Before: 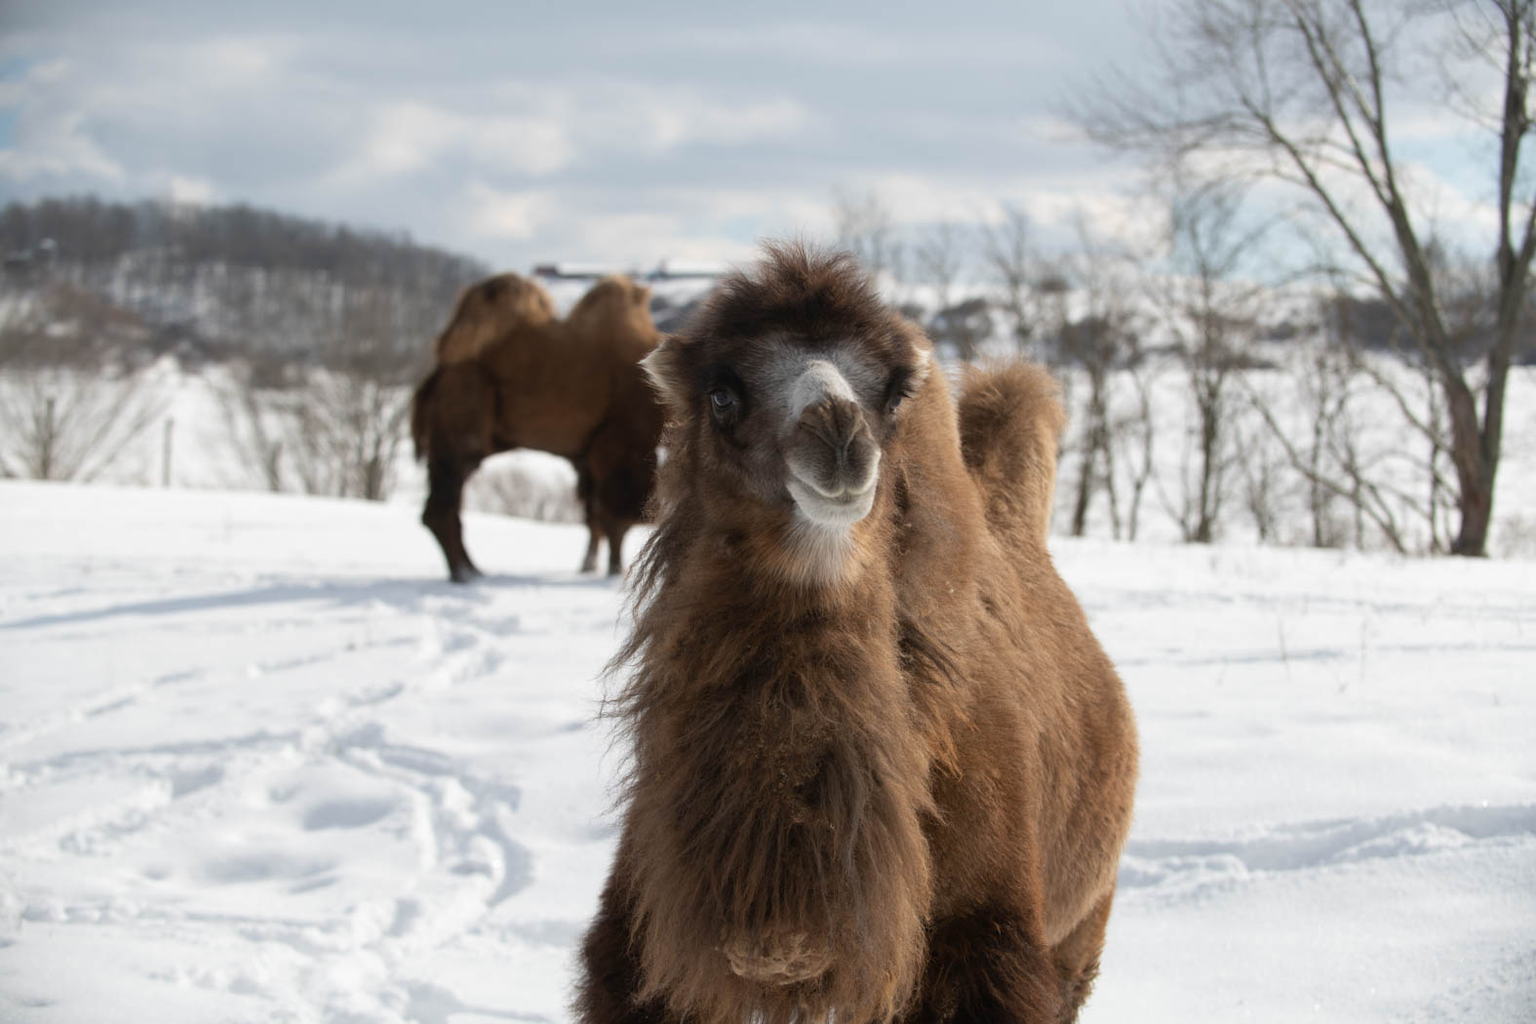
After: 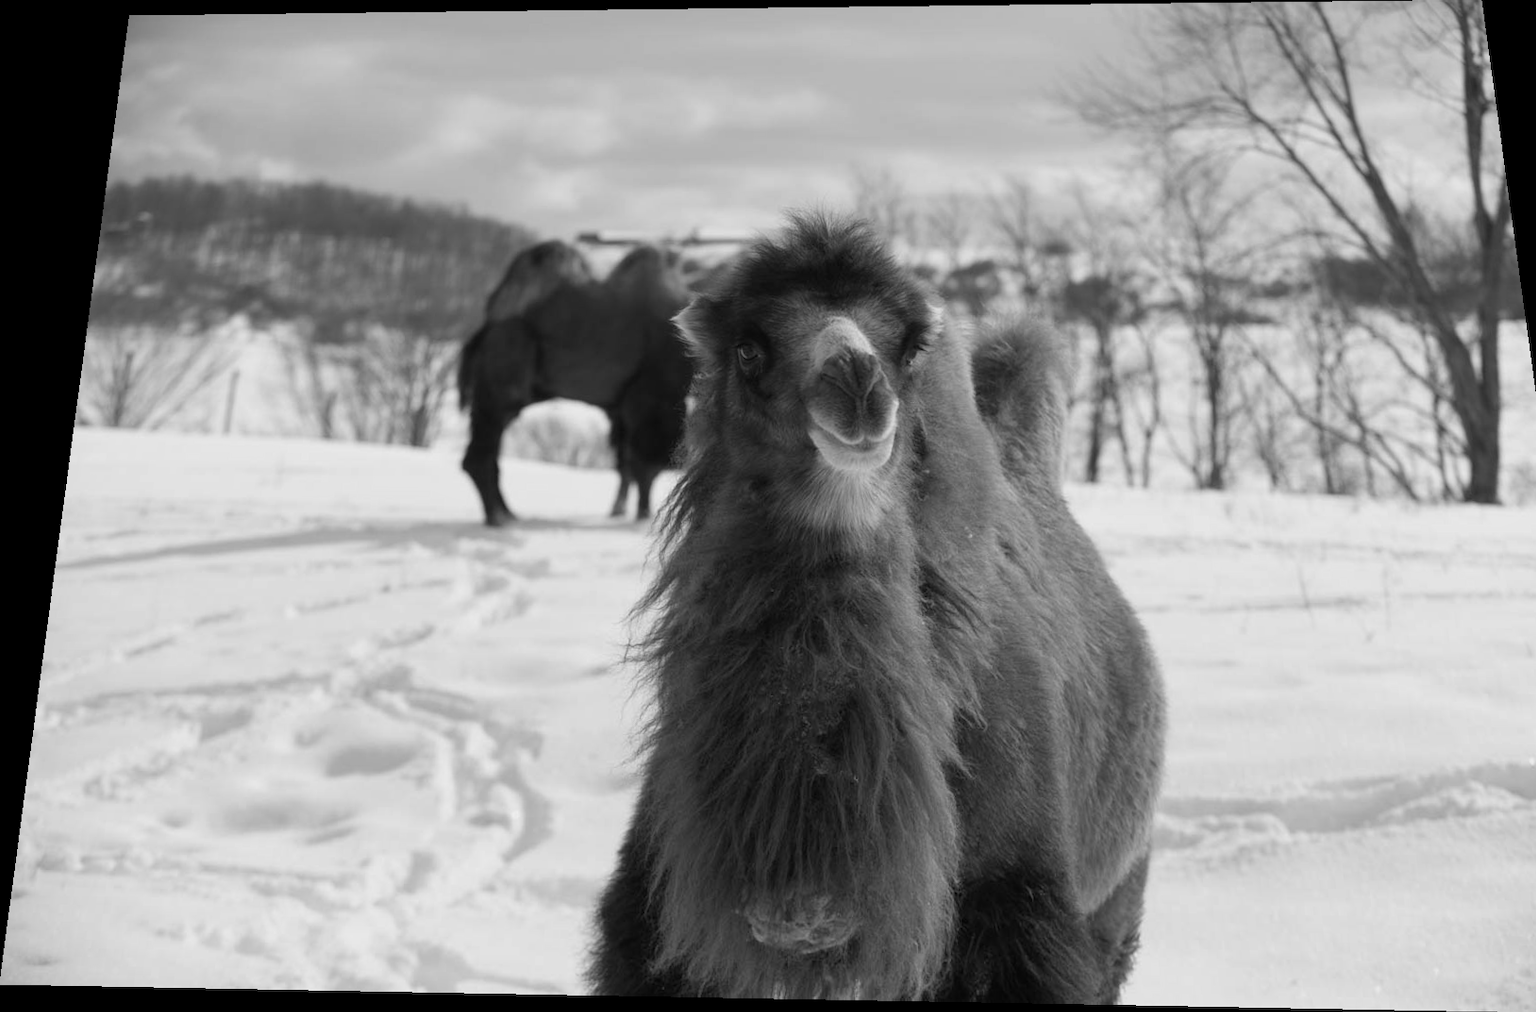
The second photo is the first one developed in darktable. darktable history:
crop and rotate: right 5.167%
rotate and perspective: rotation 0.128°, lens shift (vertical) -0.181, lens shift (horizontal) -0.044, shear 0.001, automatic cropping off
monochrome: a -71.75, b 75.82
